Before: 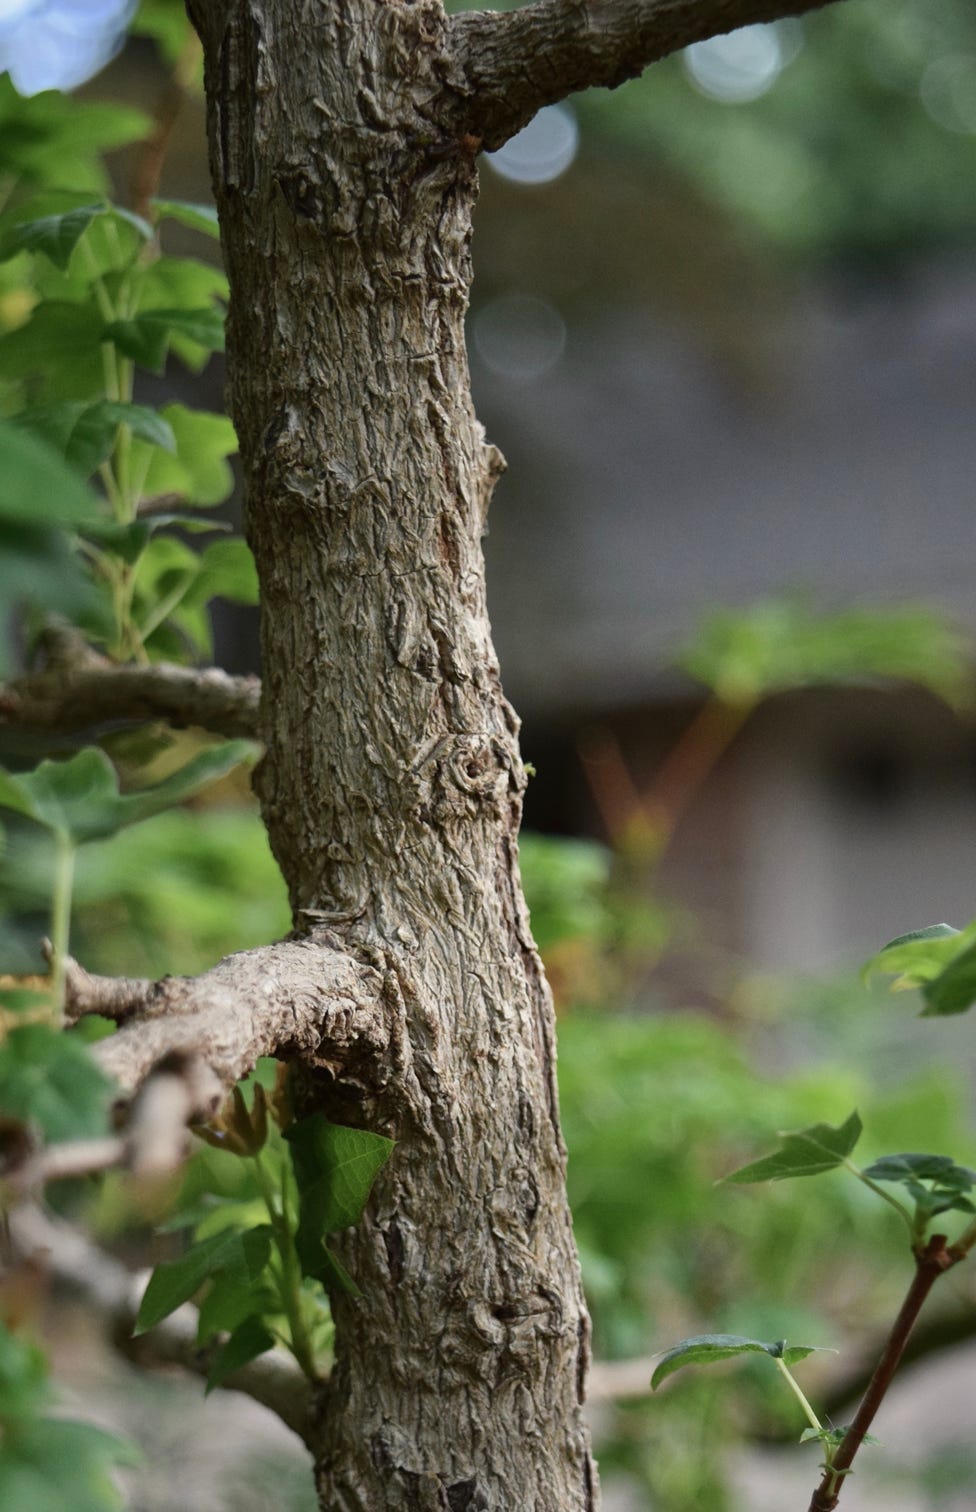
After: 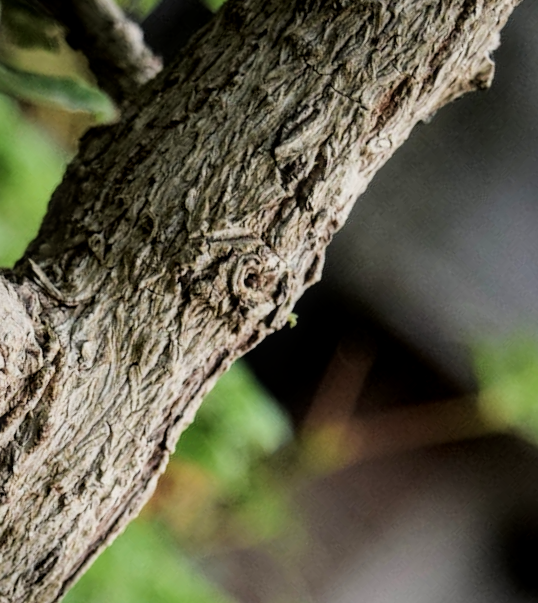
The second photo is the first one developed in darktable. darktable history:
filmic rgb: black relative exposure -7.65 EV, white relative exposure 4.56 EV, threshold 3.03 EV, hardness 3.61, enable highlight reconstruction true
velvia: strength 10.04%
tone equalizer: -8 EV -0.721 EV, -7 EV -0.668 EV, -6 EV -0.637 EV, -5 EV -0.37 EV, -3 EV 0.392 EV, -2 EV 0.6 EV, -1 EV 0.694 EV, +0 EV 0.778 EV, smoothing diameter 2.22%, edges refinement/feathering 24.75, mask exposure compensation -1.57 EV, filter diffusion 5
local contrast: on, module defaults
crop and rotate: angle -44.42°, top 16.6%, right 0.803%, bottom 11.603%
